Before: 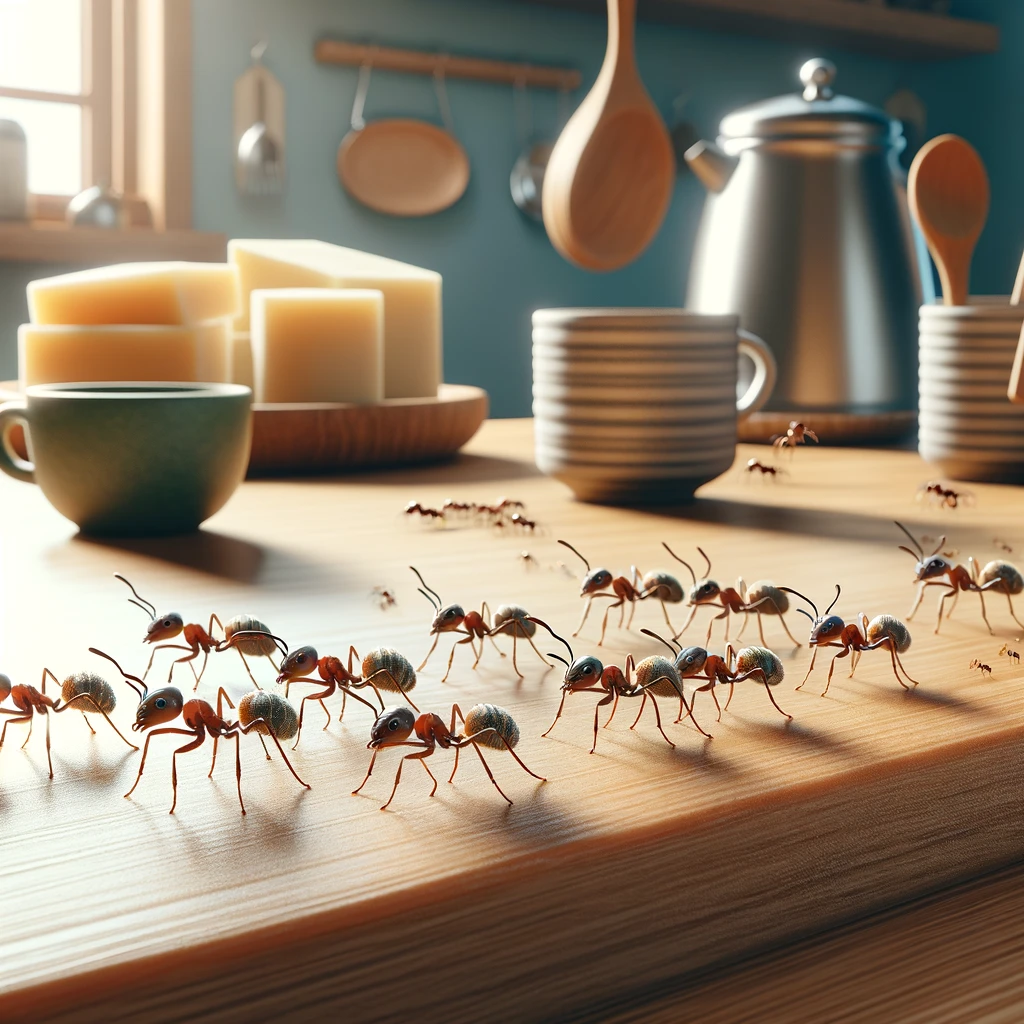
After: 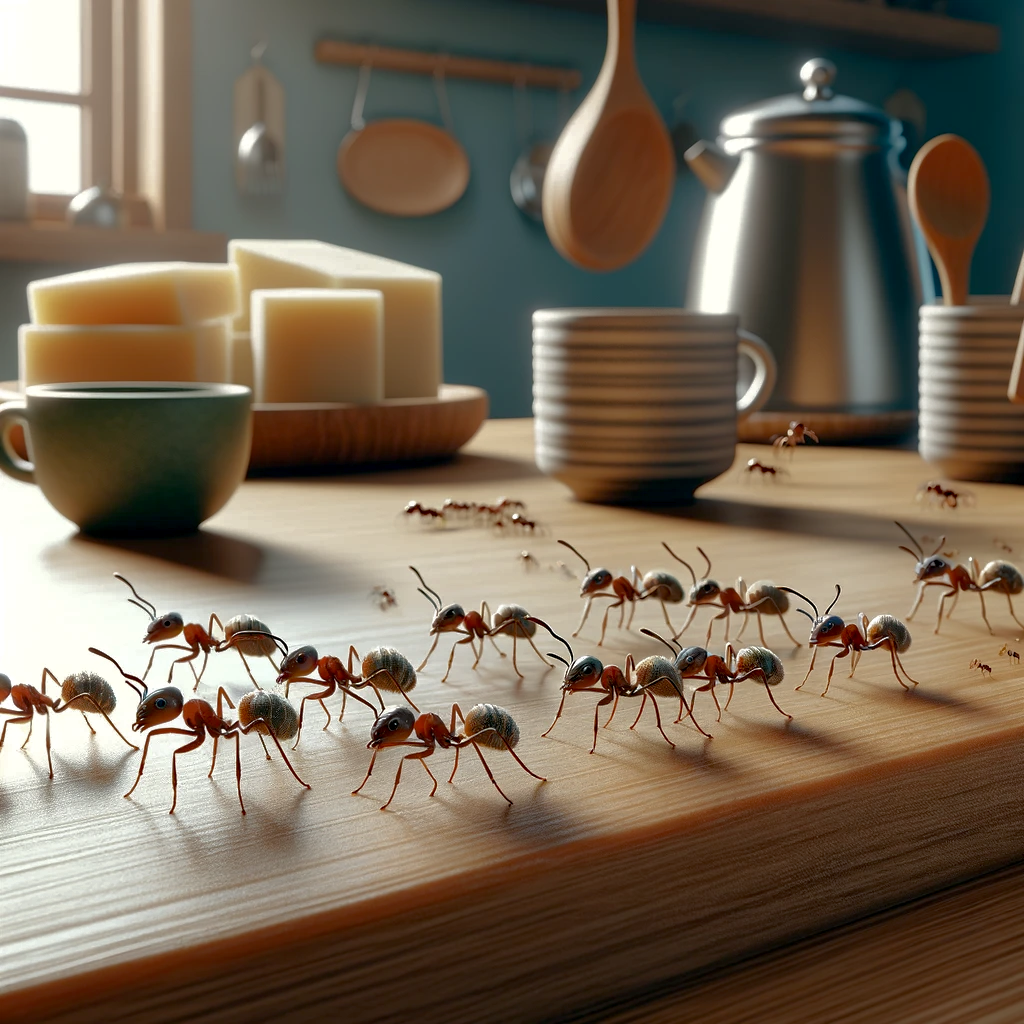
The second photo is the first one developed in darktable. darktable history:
base curve: curves: ch0 [(0, 0) (0.841, 0.609) (1, 1)]
exposure: black level correction 0.009, exposure 0.014 EV, compensate highlight preservation false
